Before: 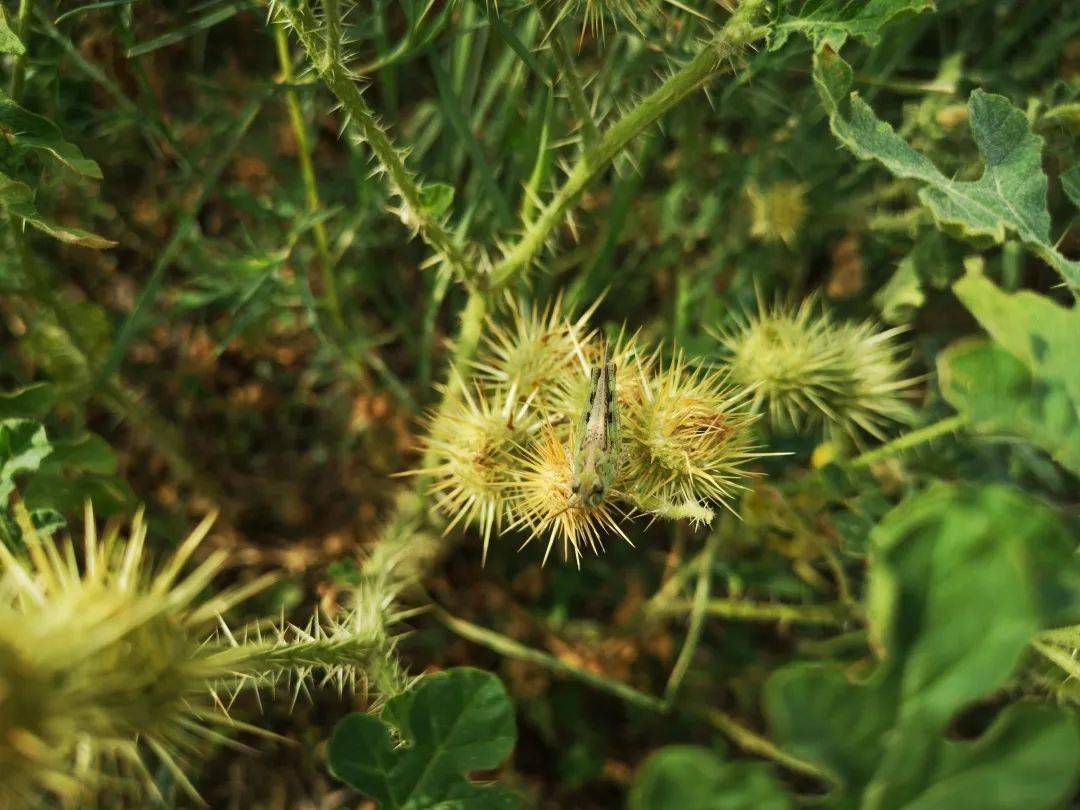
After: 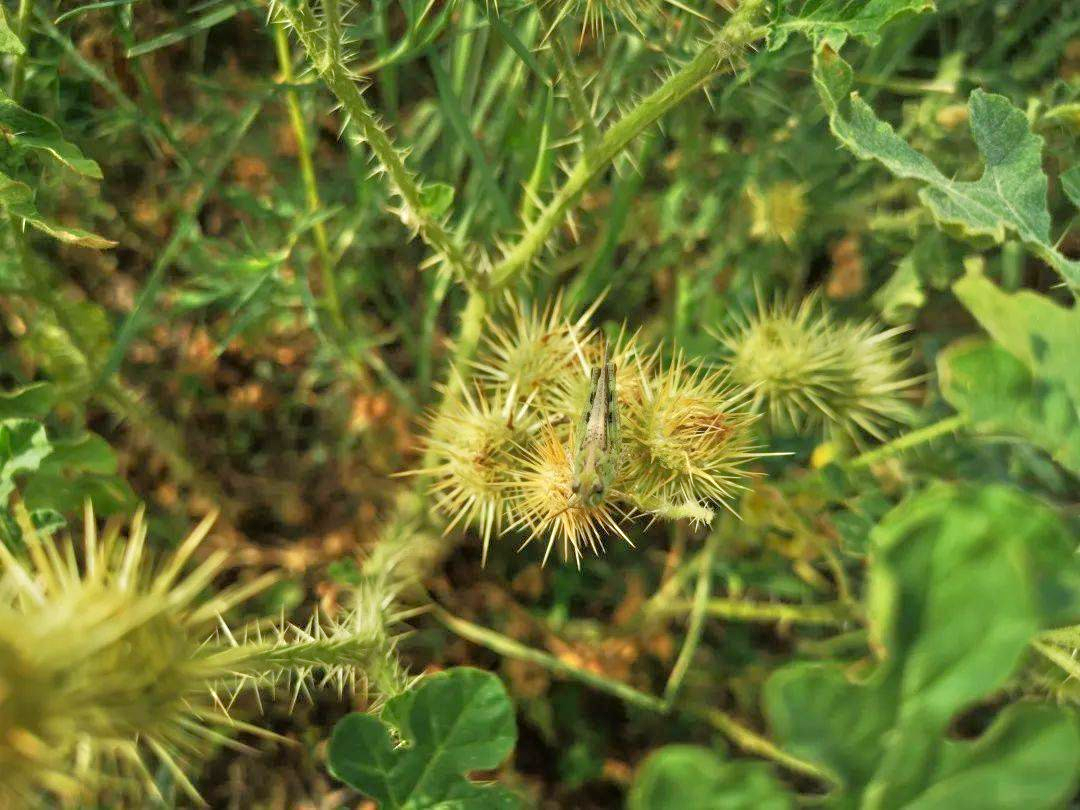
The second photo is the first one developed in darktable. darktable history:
tone equalizer: -7 EV 0.156 EV, -6 EV 0.611 EV, -5 EV 1.19 EV, -4 EV 1.33 EV, -3 EV 1.14 EV, -2 EV 0.6 EV, -1 EV 0.168 EV
